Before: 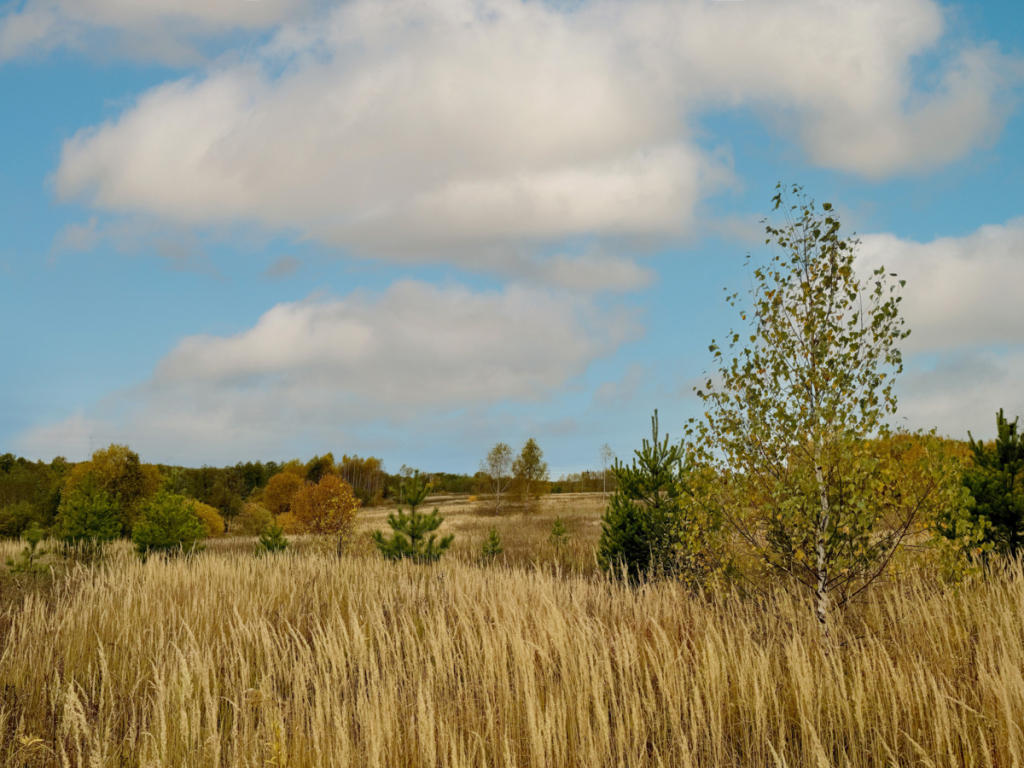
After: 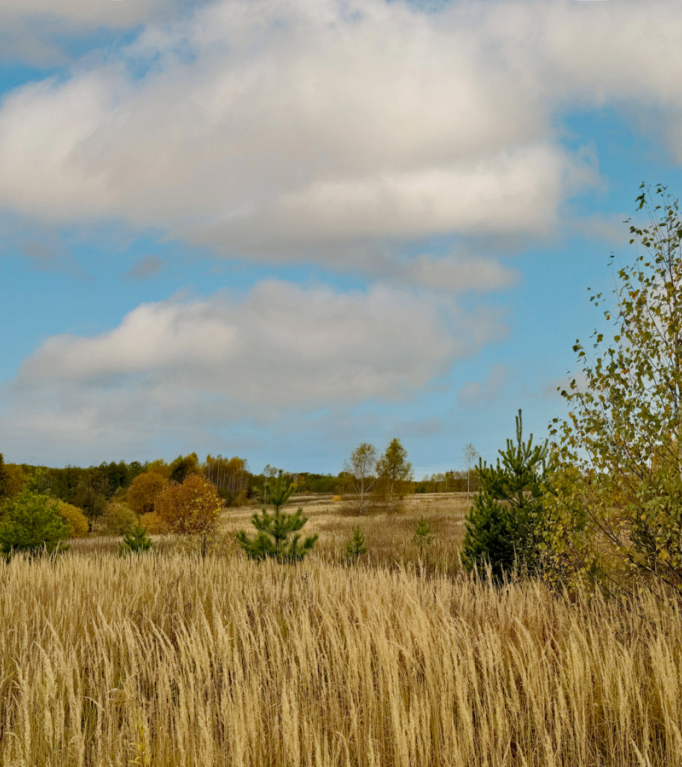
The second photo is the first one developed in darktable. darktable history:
crop and rotate: left 13.342%, right 19.991%
haze removal: compatibility mode true, adaptive false
